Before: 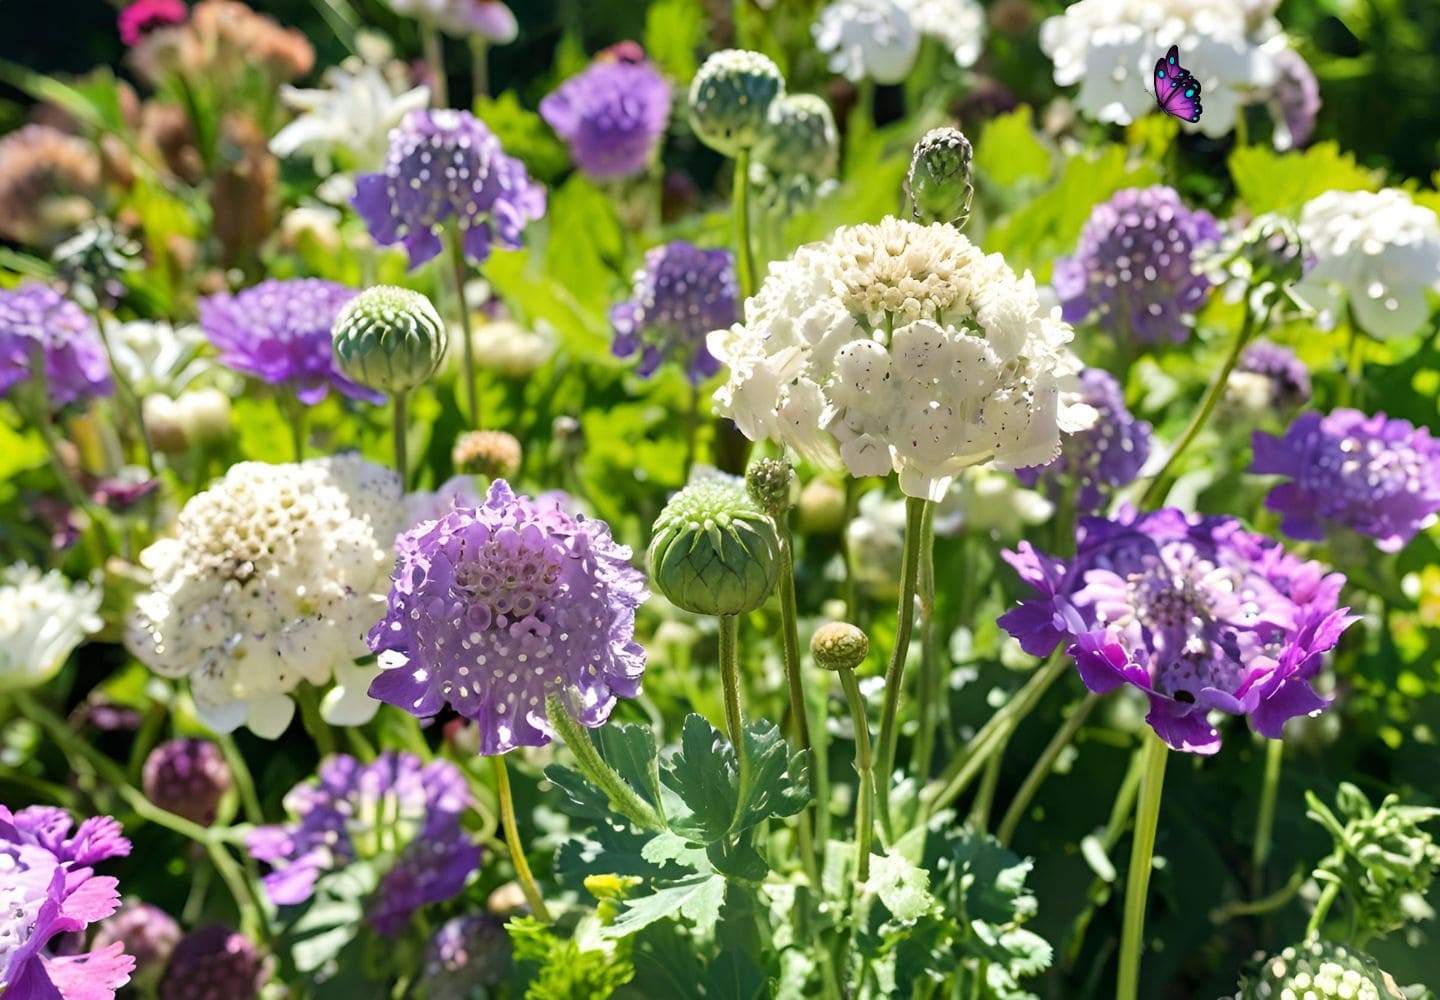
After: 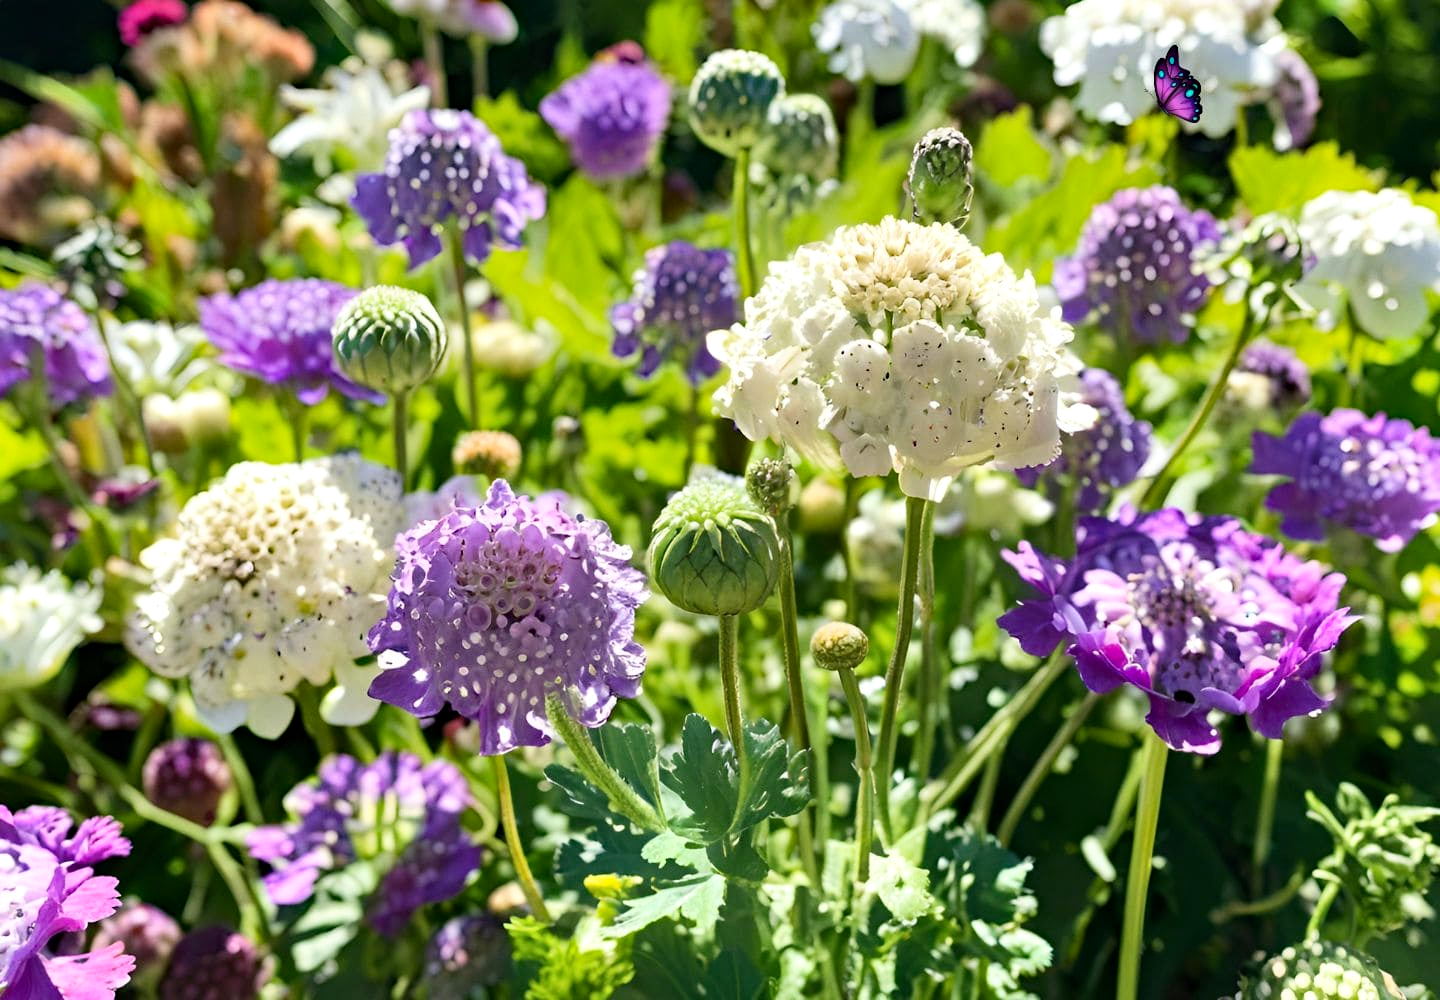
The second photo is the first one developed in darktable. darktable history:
contrast brightness saturation: contrast 0.15, brightness 0.05
haze removal: strength 0.29, distance 0.25, compatibility mode true, adaptive false
